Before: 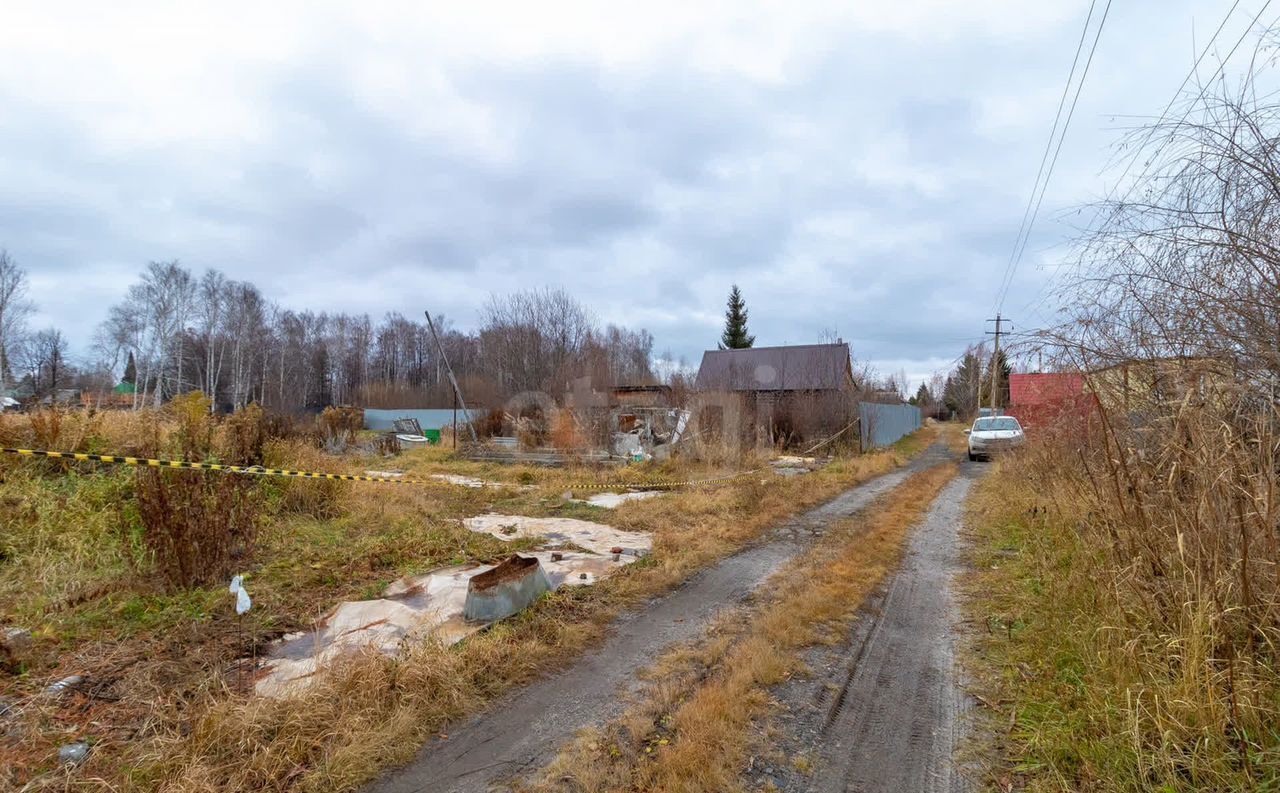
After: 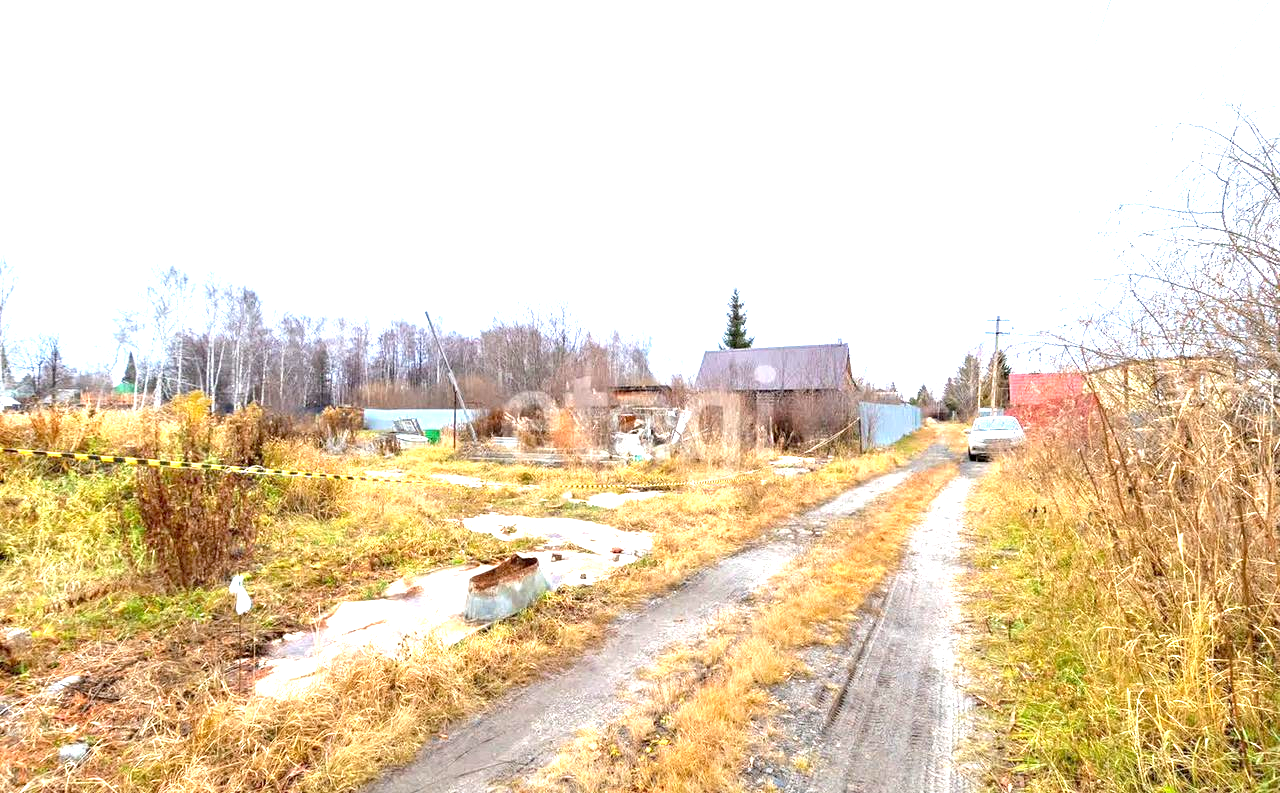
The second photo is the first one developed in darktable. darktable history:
tone equalizer: mask exposure compensation -0.505 EV
exposure: black level correction 0.001, exposure 1.995 EV, compensate exposure bias true, compensate highlight preservation false
